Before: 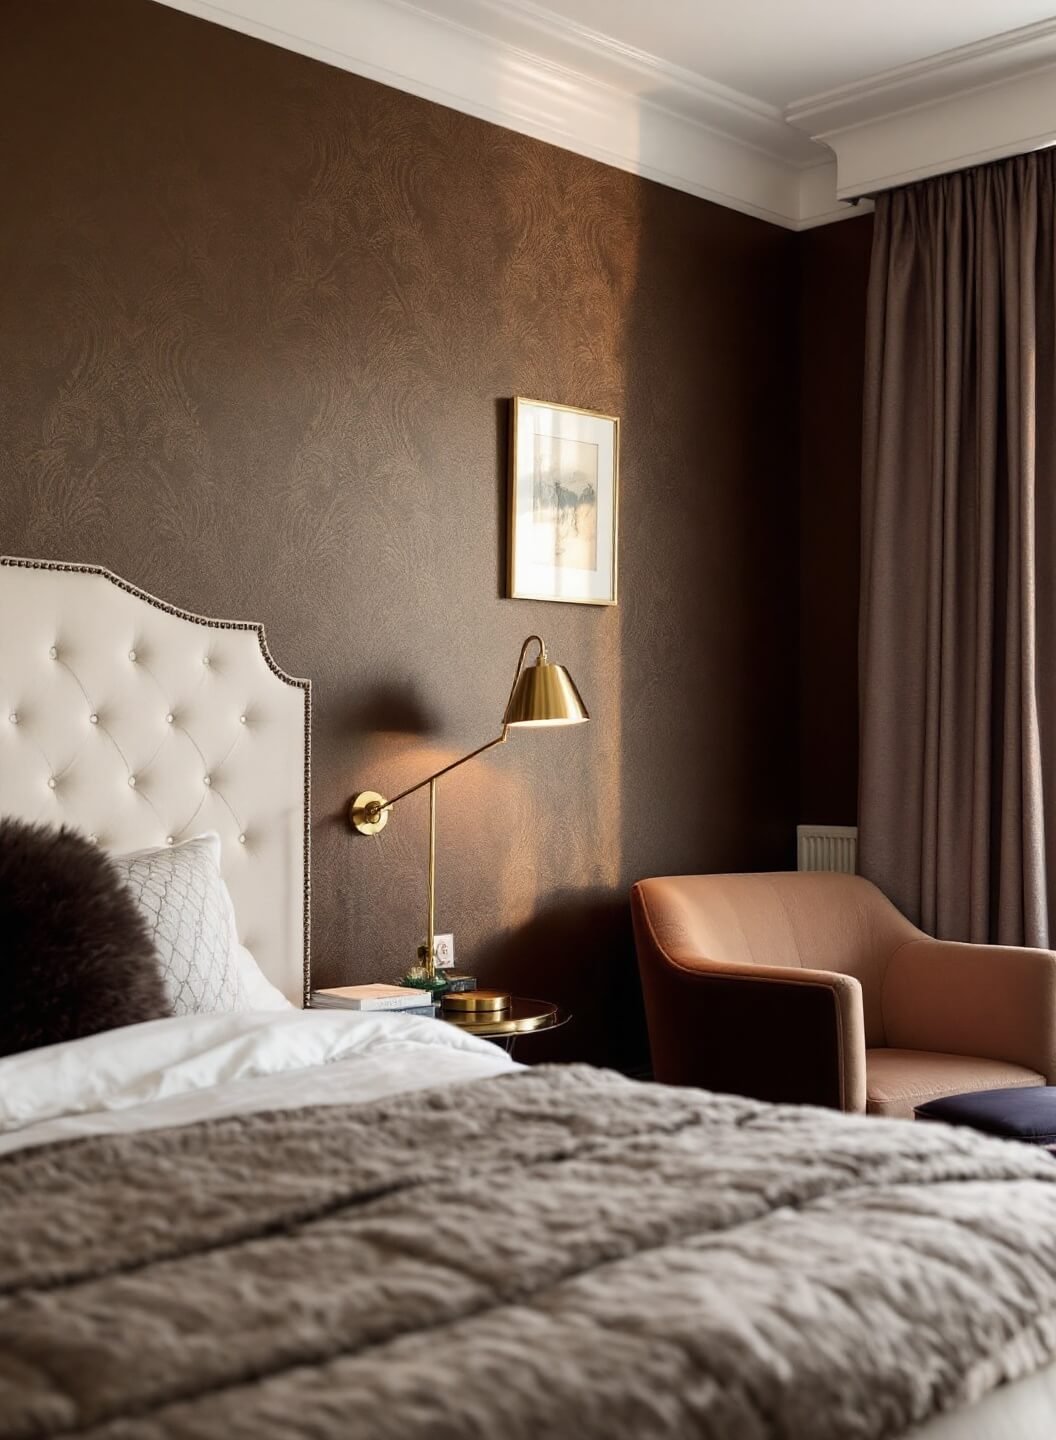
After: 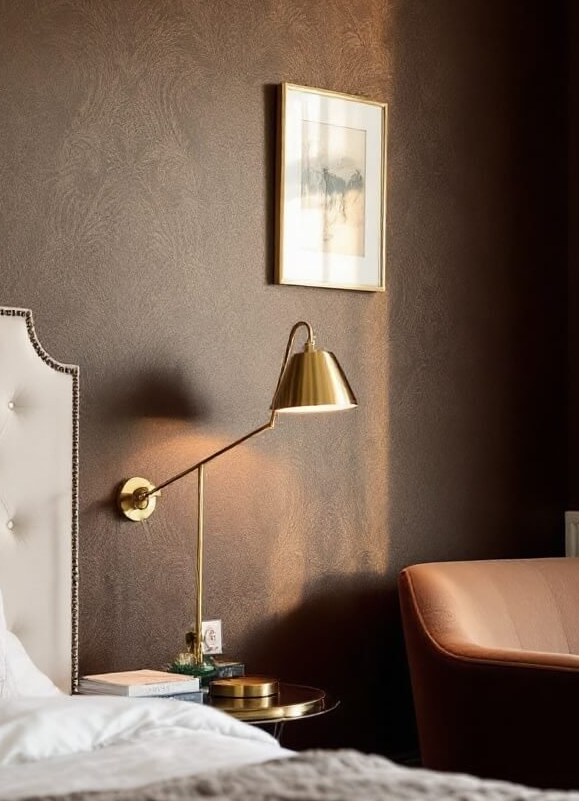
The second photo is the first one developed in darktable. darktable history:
crop and rotate: left 22.054%, top 21.819%, right 23.041%, bottom 22.53%
